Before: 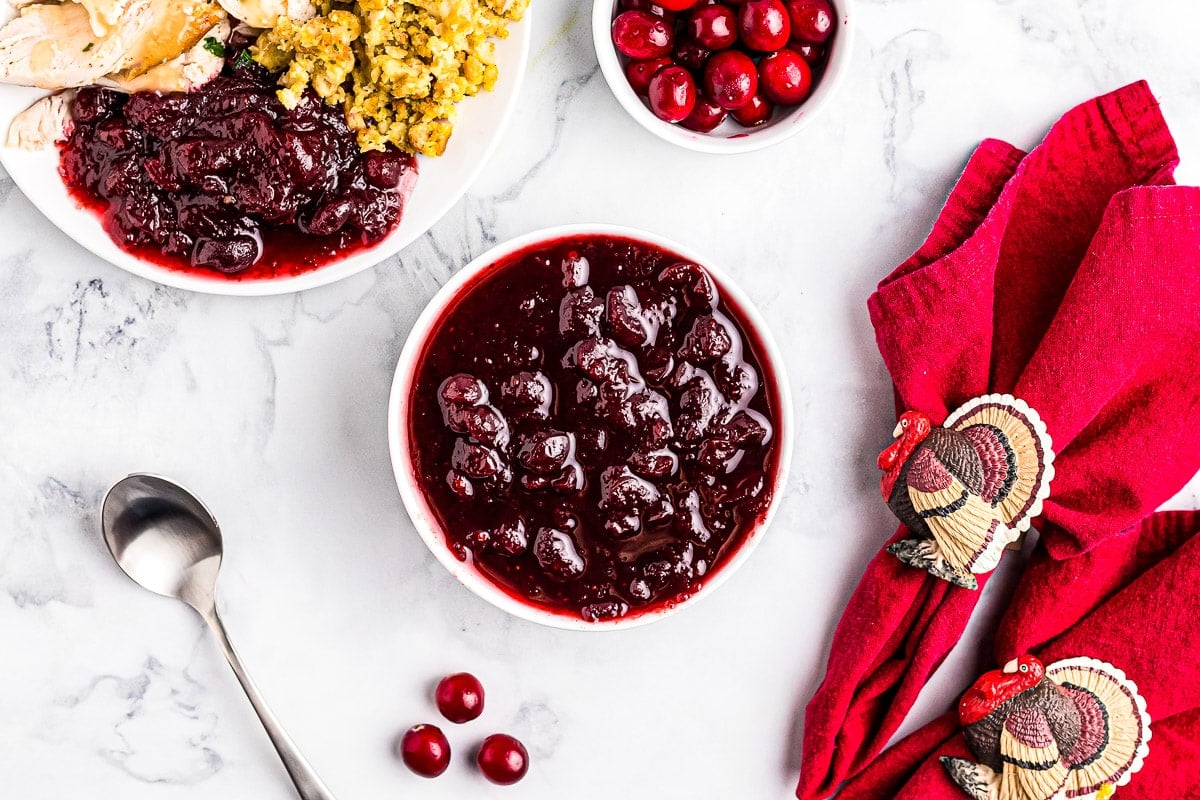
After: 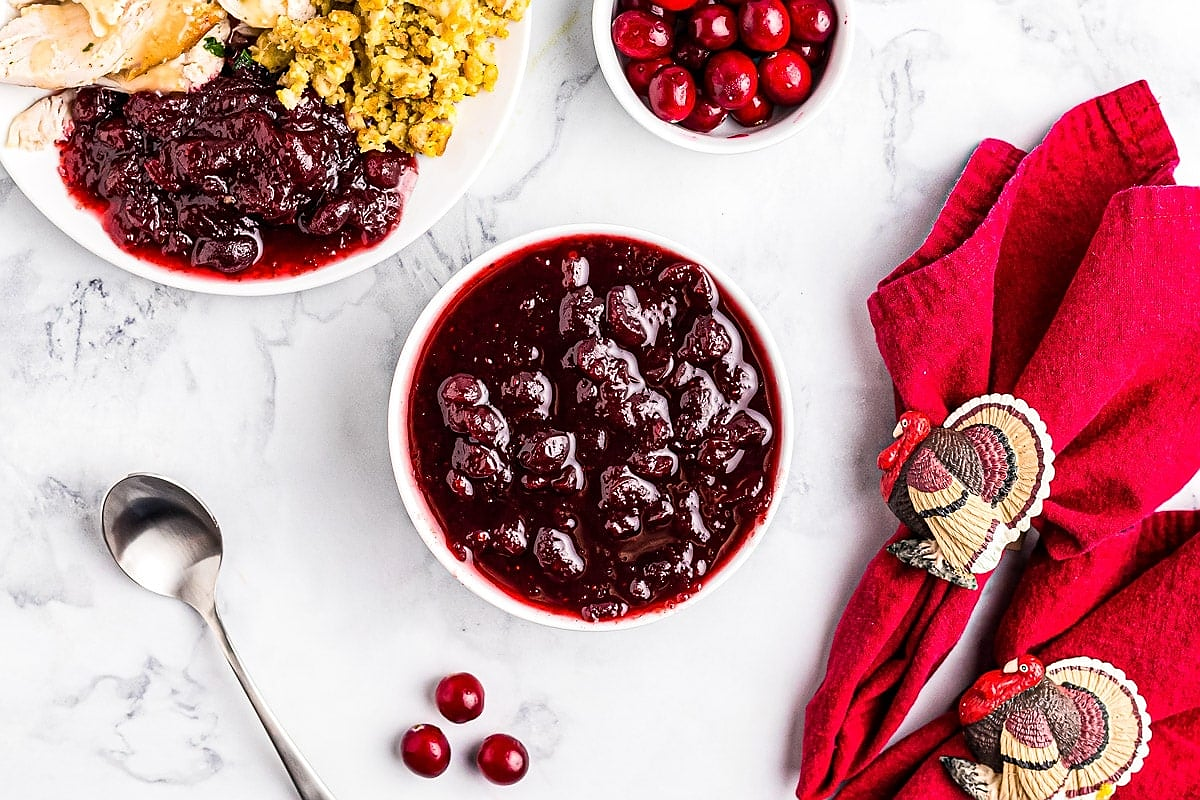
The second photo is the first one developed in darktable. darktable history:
sharpen: radius 0.97, amount 0.611
